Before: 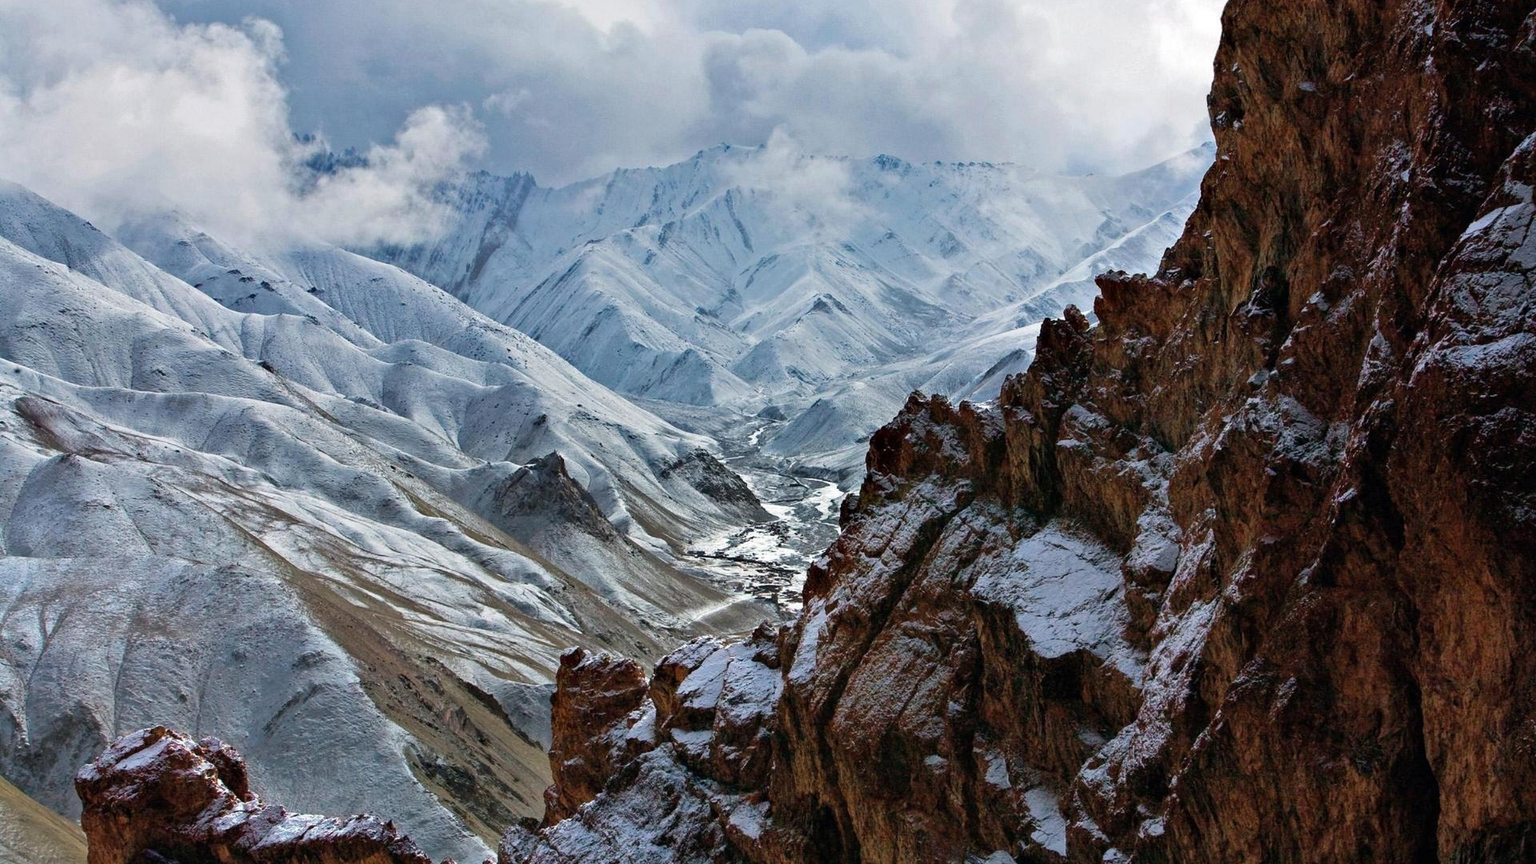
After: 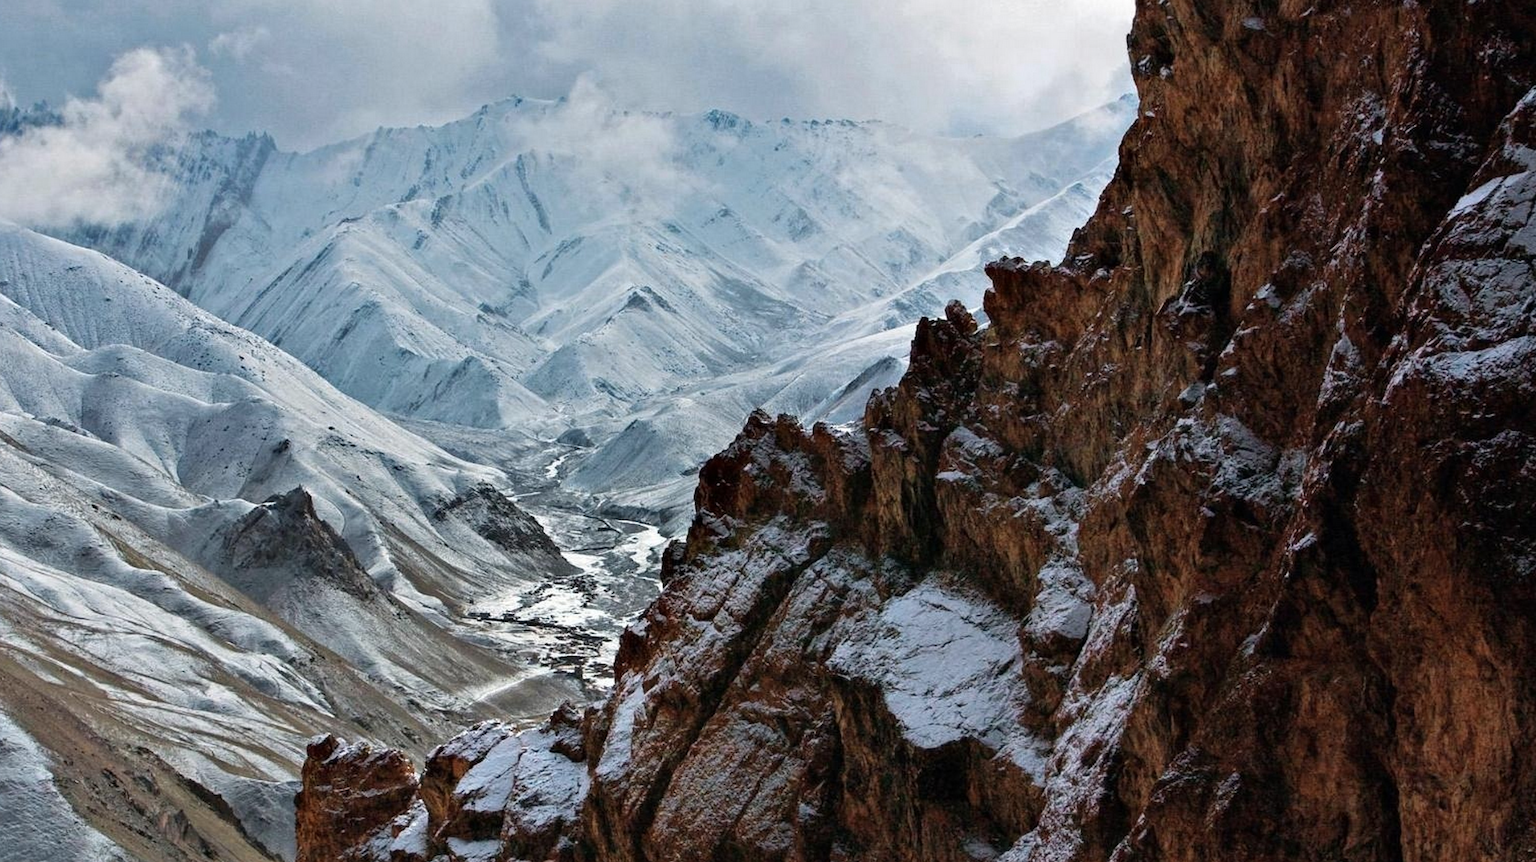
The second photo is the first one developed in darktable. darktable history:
color zones: curves: ch0 [(0.018, 0.548) (0.224, 0.64) (0.425, 0.447) (0.675, 0.575) (0.732, 0.579)]; ch1 [(0.066, 0.487) (0.25, 0.5) (0.404, 0.43) (0.75, 0.421) (0.956, 0.421)]; ch2 [(0.044, 0.561) (0.215, 0.465) (0.399, 0.544) (0.465, 0.548) (0.614, 0.447) (0.724, 0.43) (0.882, 0.623) (0.956, 0.632)]
crop and rotate: left 20.74%, top 7.912%, right 0.375%, bottom 13.378%
